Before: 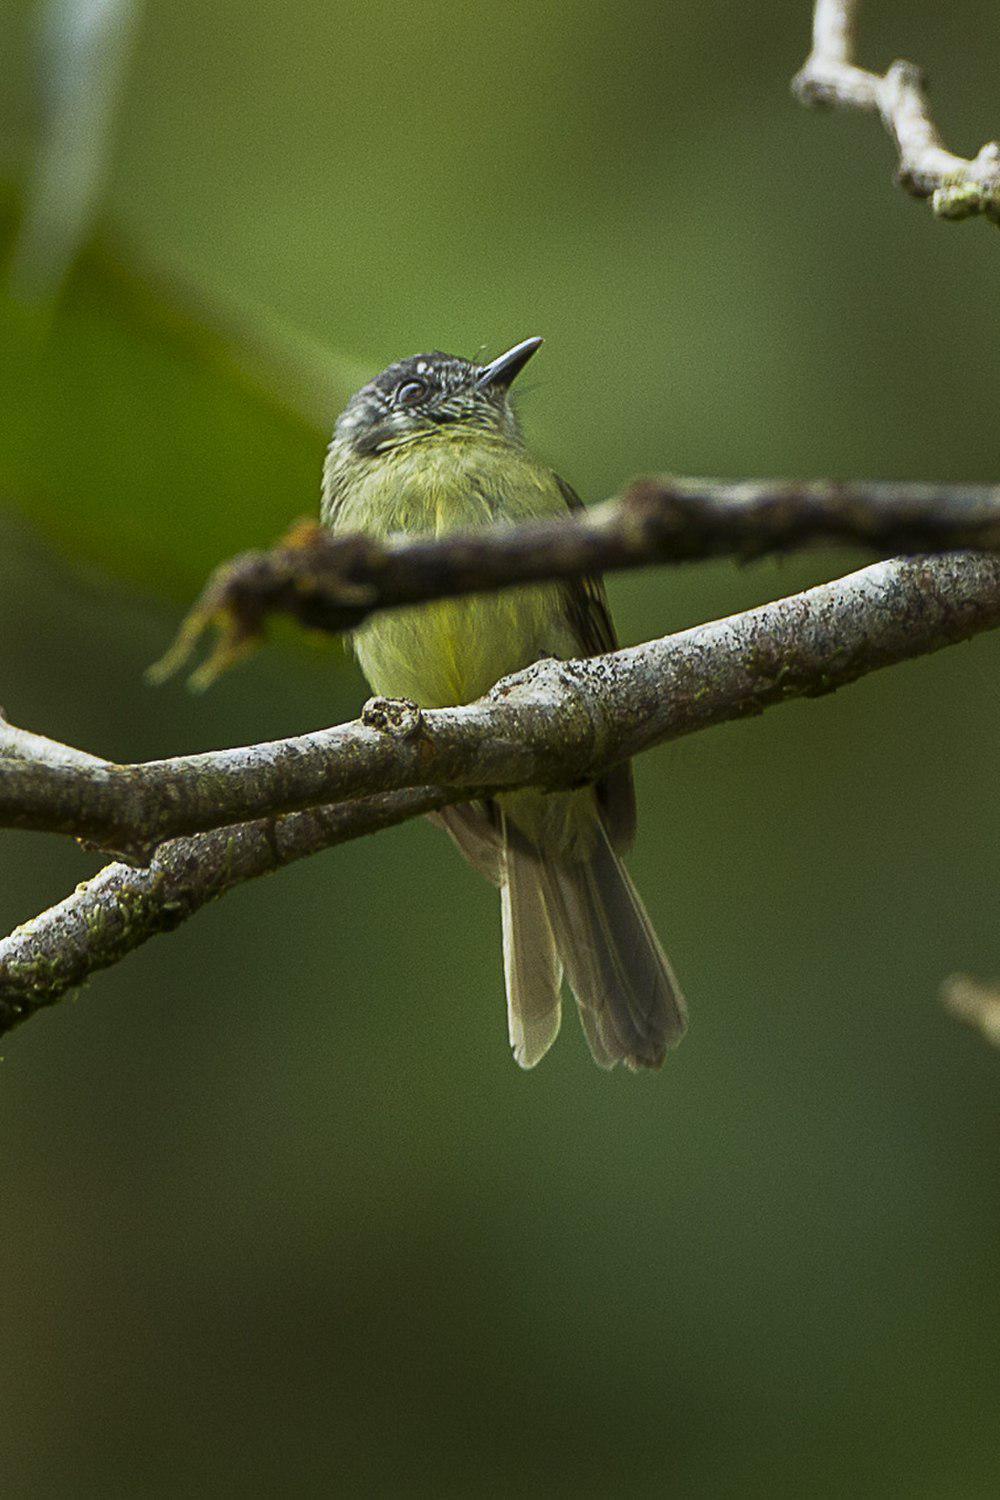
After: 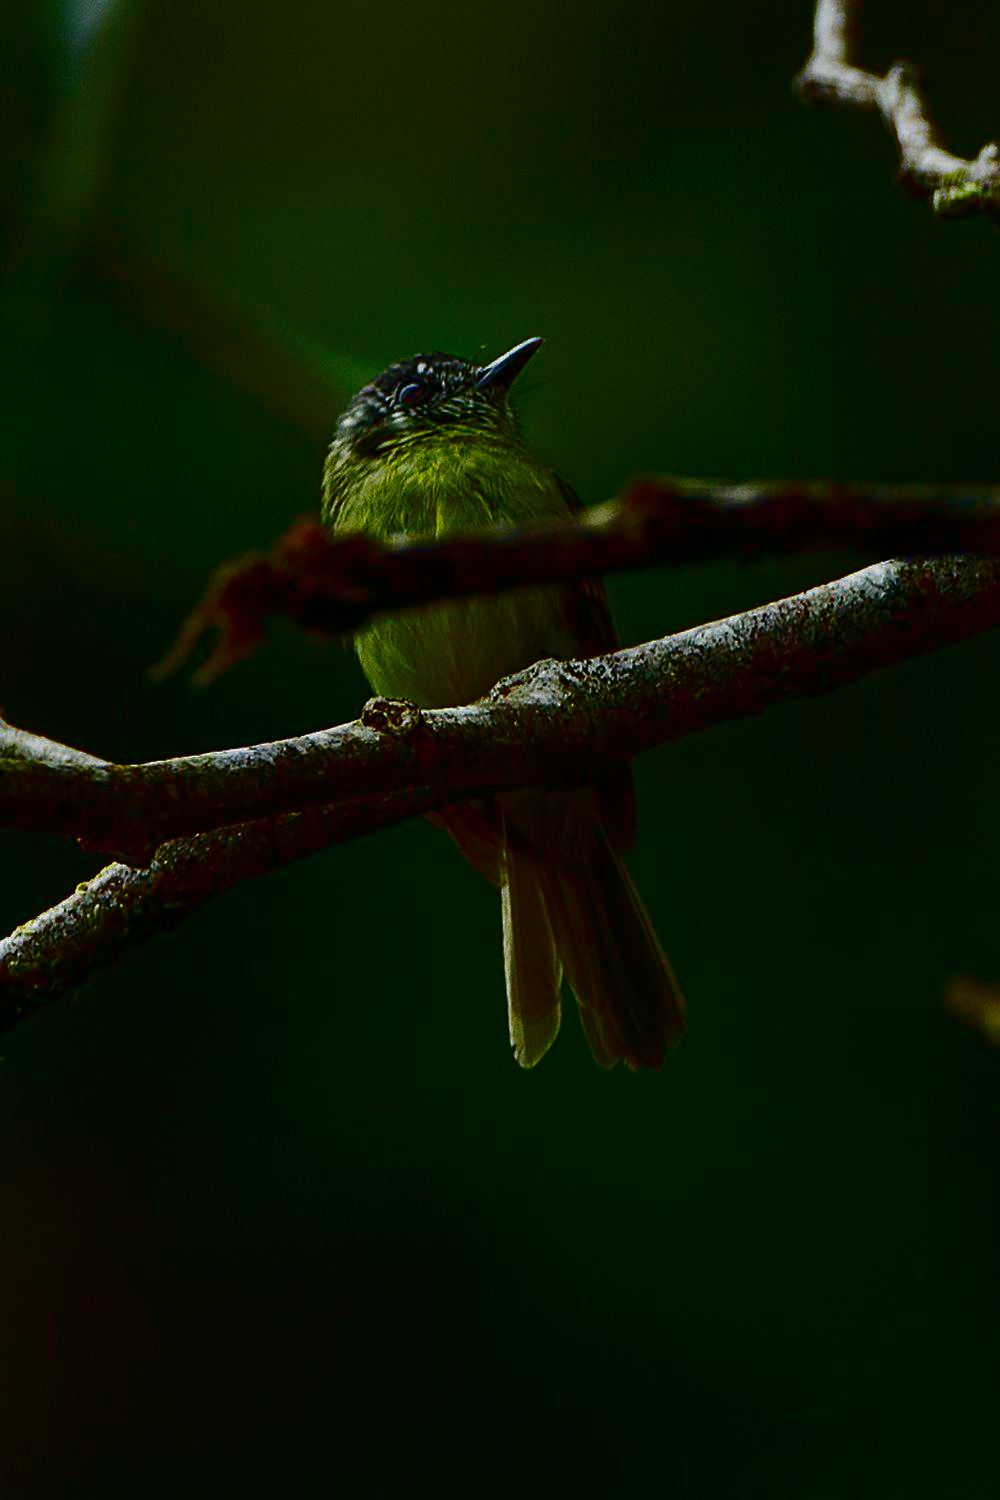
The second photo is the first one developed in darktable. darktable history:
contrast brightness saturation: brightness -0.987, saturation 0.982
